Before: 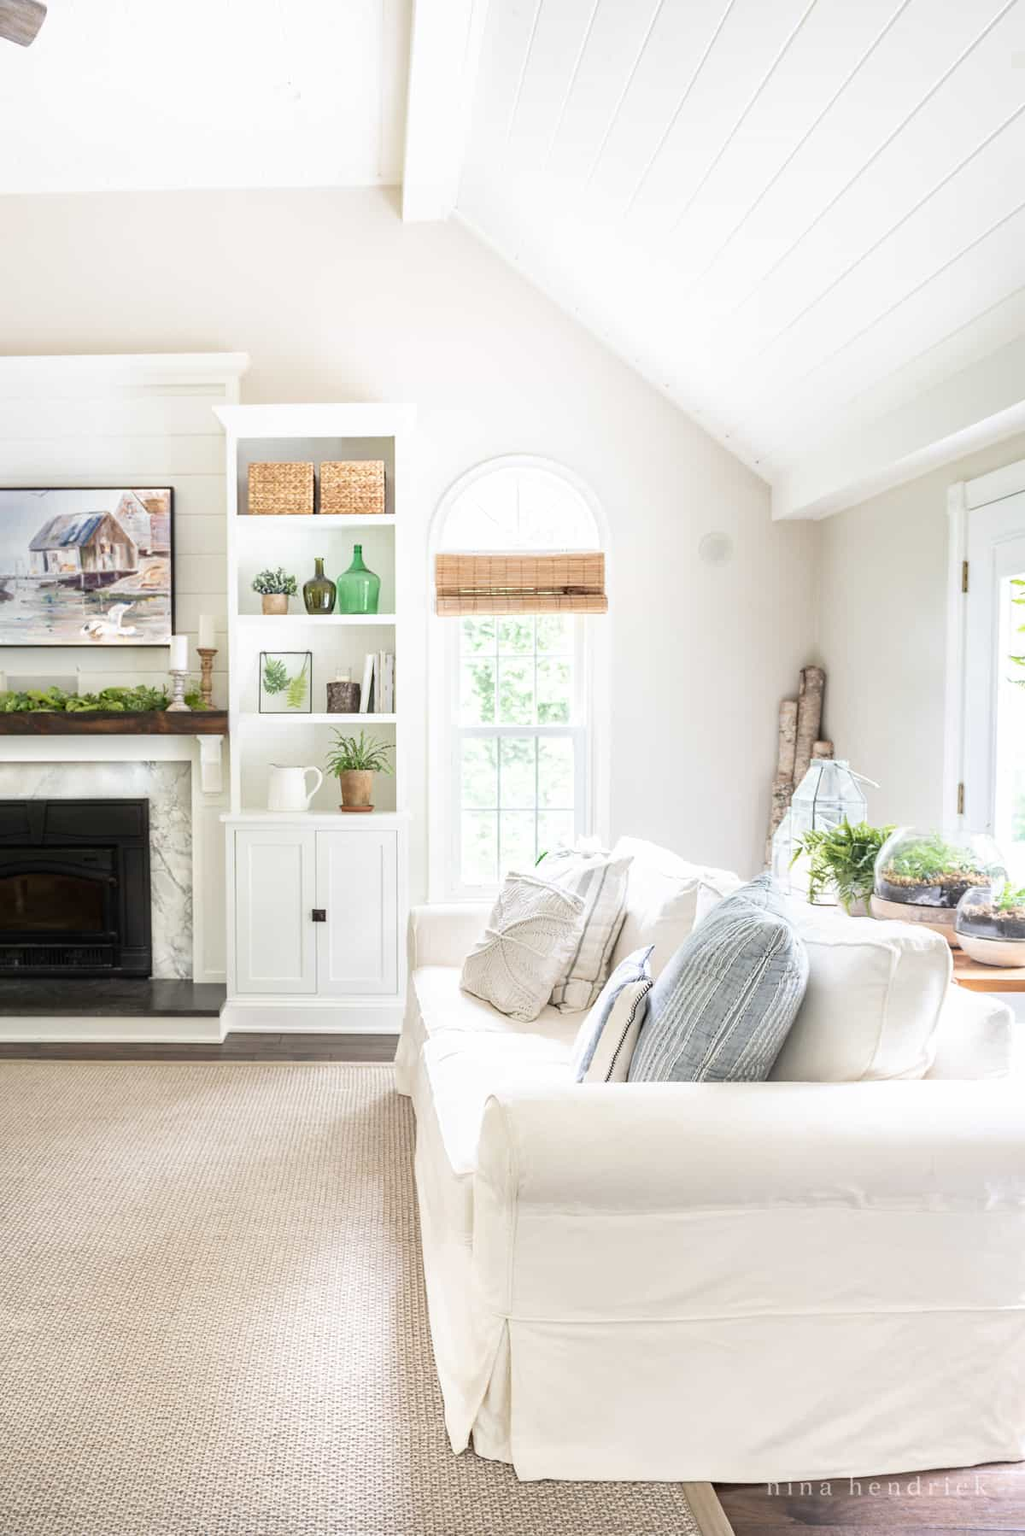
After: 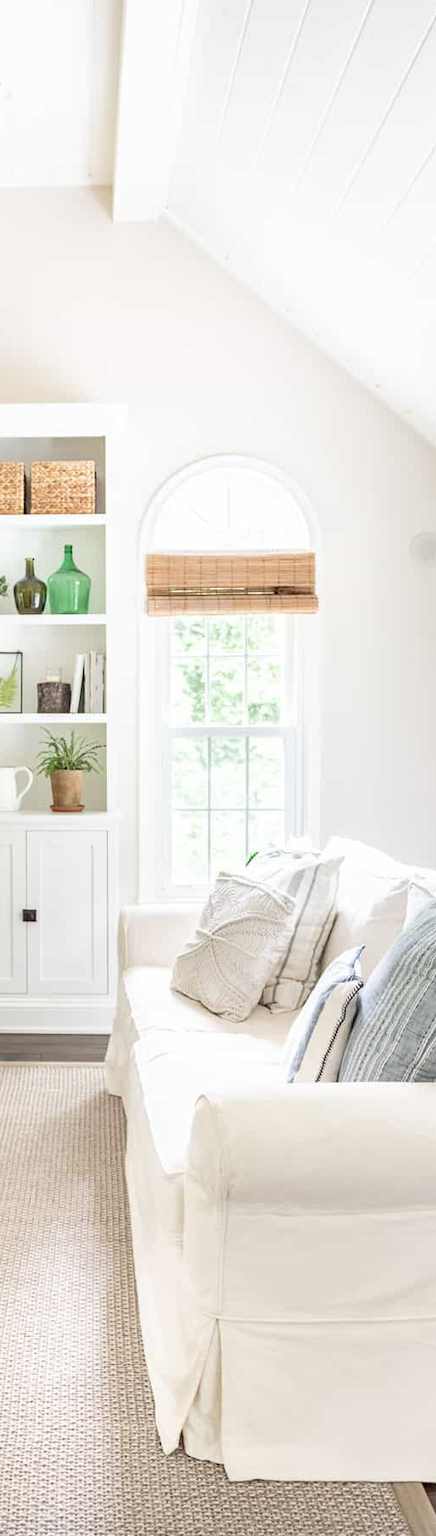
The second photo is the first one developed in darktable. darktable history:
crop: left 28.276%, right 29.113%
